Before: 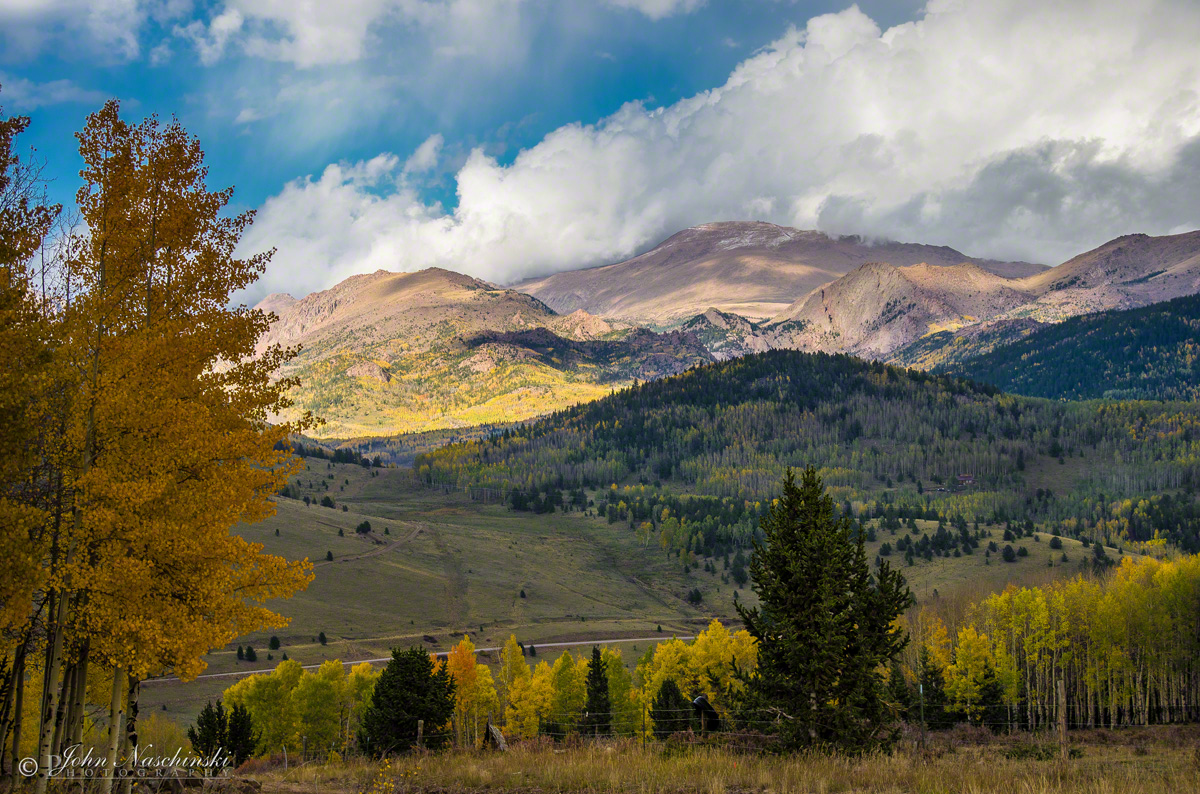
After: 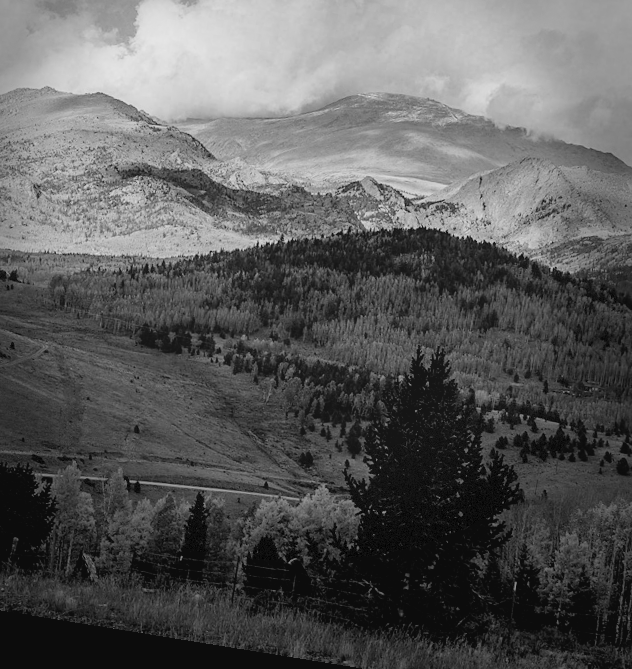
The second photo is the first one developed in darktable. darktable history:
color calibration: output gray [0.22, 0.42, 0.37, 0], gray › normalize channels true, illuminant same as pipeline (D50), adaptation XYZ, x 0.346, y 0.359, gamut compression 0
filmic rgb: black relative exposure -5 EV, white relative exposure 3.2 EV, hardness 3.42, contrast 1.2, highlights saturation mix -30%
crop: left 31.379%, top 24.658%, right 20.326%, bottom 6.628%
contrast brightness saturation: contrast -0.1, brightness 0.05, saturation 0.08
white balance: red 0.948, green 1.02, blue 1.176
rotate and perspective: rotation 9.12°, automatic cropping off
sharpen: amount 0.2
vignetting: fall-off start 68.33%, fall-off radius 30%, saturation 0.042, center (-0.066, -0.311), width/height ratio 0.992, shape 0.85, dithering 8-bit output
